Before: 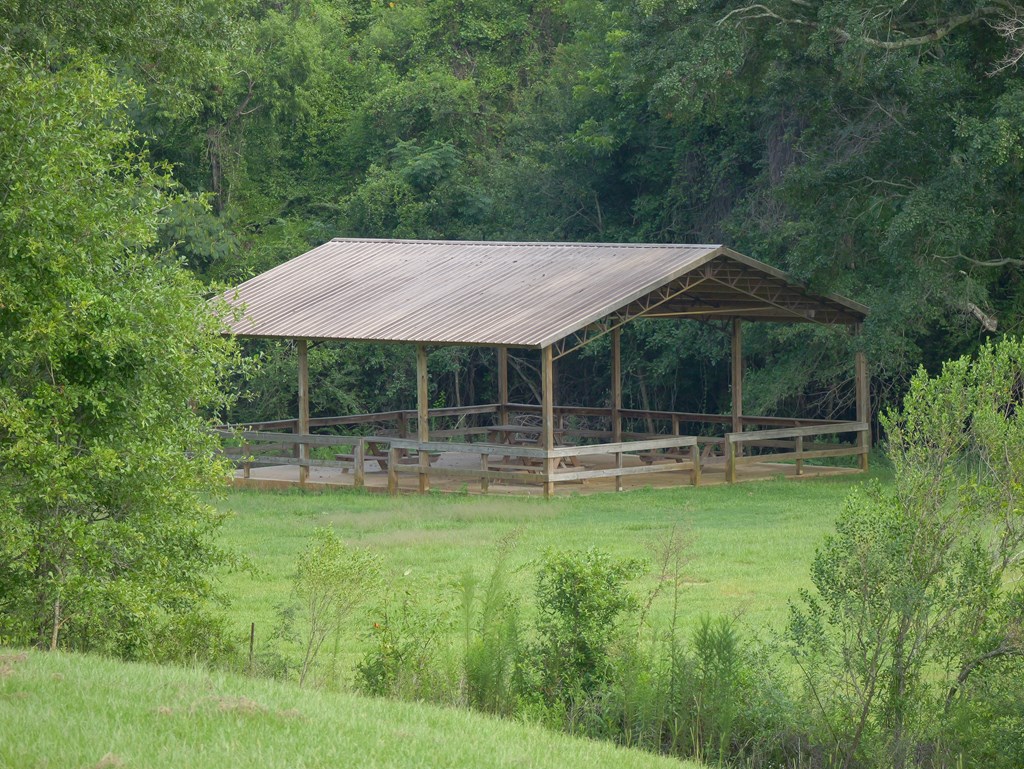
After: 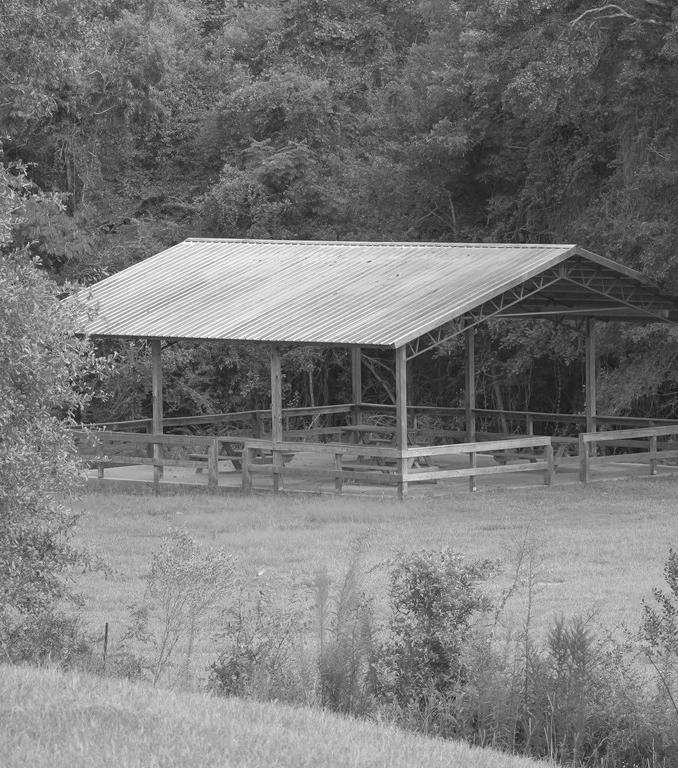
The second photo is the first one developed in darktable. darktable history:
exposure: black level correction 0, exposure 0.199 EV, compensate exposure bias true, compensate highlight preservation false
color zones: curves: ch0 [(0, 0.613) (0.01, 0.613) (0.245, 0.448) (0.498, 0.529) (0.642, 0.665) (0.879, 0.777) (0.99, 0.613)]; ch1 [(0, 0) (0.143, 0) (0.286, 0) (0.429, 0) (0.571, 0) (0.714, 0) (0.857, 0)]
crop and rotate: left 14.32%, right 19.38%
